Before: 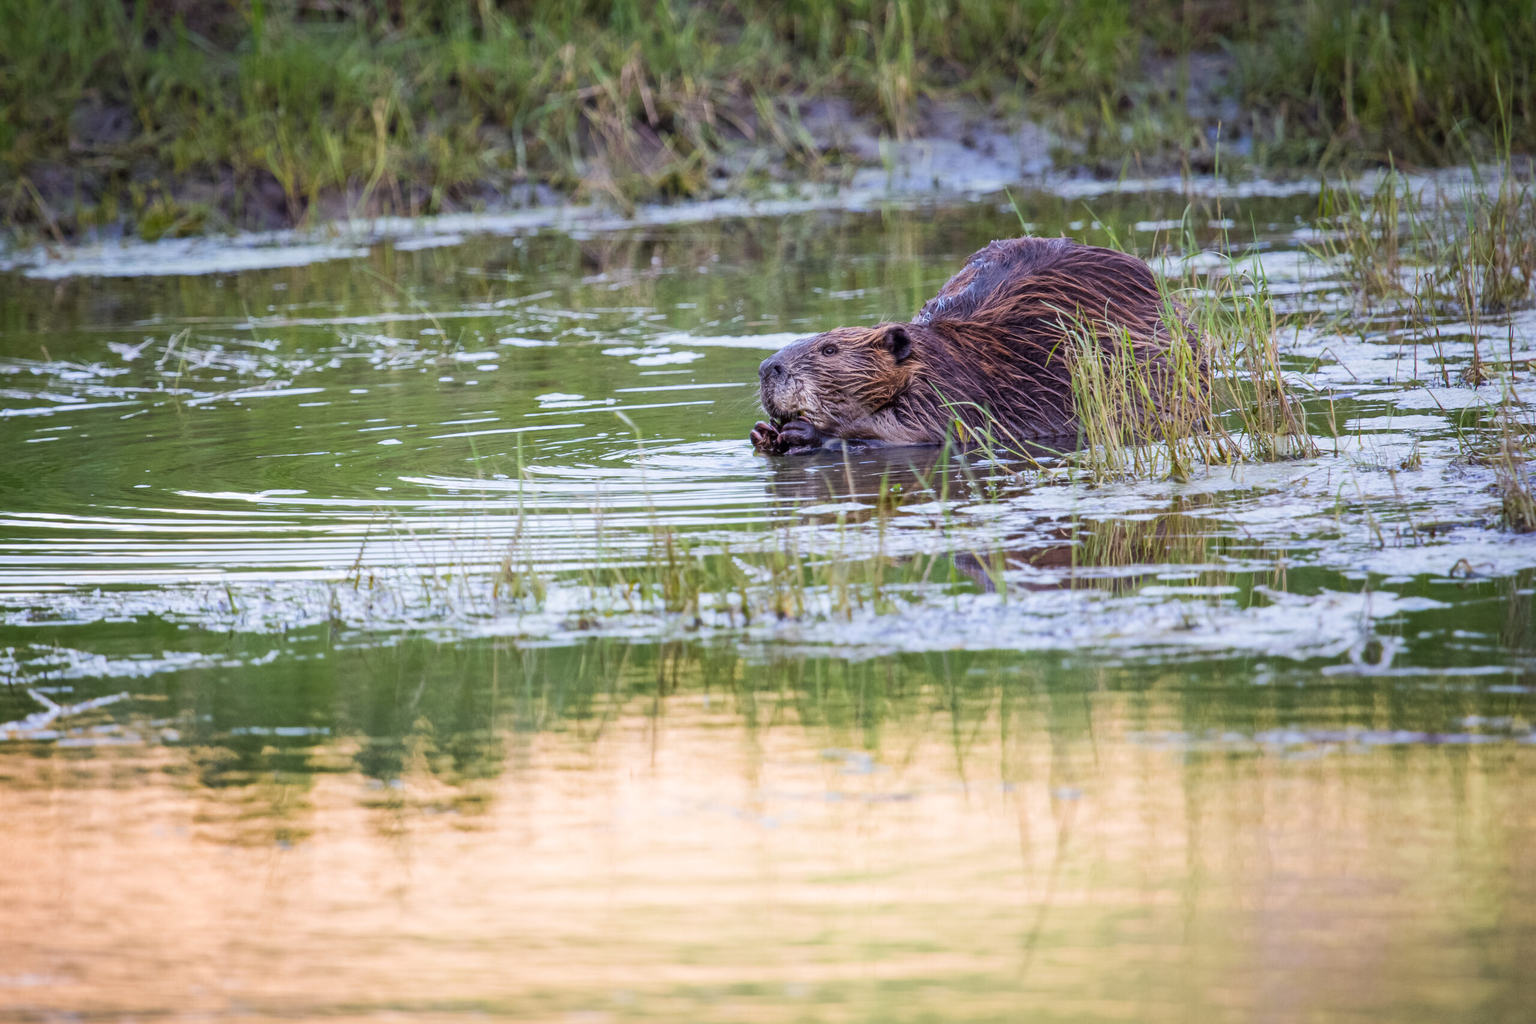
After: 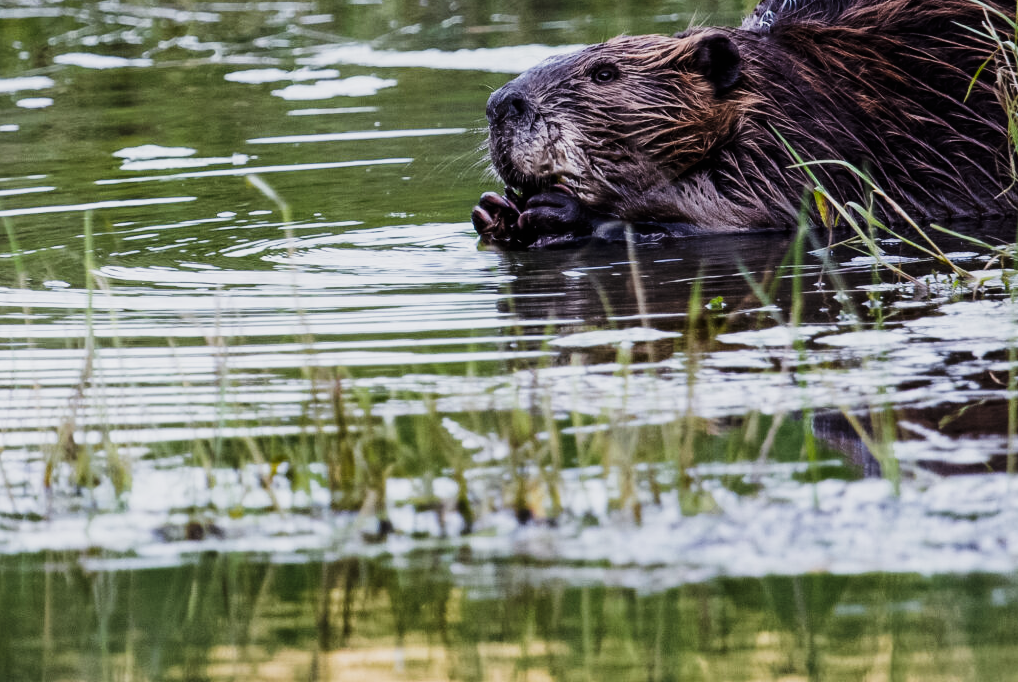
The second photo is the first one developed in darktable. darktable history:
crop: left 30.408%, top 29.895%, right 29.811%, bottom 30.096%
levels: levels [0, 0.618, 1]
tone curve: curves: ch0 [(0, 0.031) (0.139, 0.084) (0.311, 0.278) (0.495, 0.544) (0.718, 0.816) (0.841, 0.909) (1, 0.967)]; ch1 [(0, 0) (0.272, 0.249) (0.388, 0.385) (0.469, 0.456) (0.495, 0.497) (0.538, 0.545) (0.578, 0.595) (0.707, 0.778) (1, 1)]; ch2 [(0, 0) (0.125, 0.089) (0.353, 0.329) (0.443, 0.408) (0.502, 0.499) (0.557, 0.531) (0.608, 0.631) (1, 1)], preserve colors none
